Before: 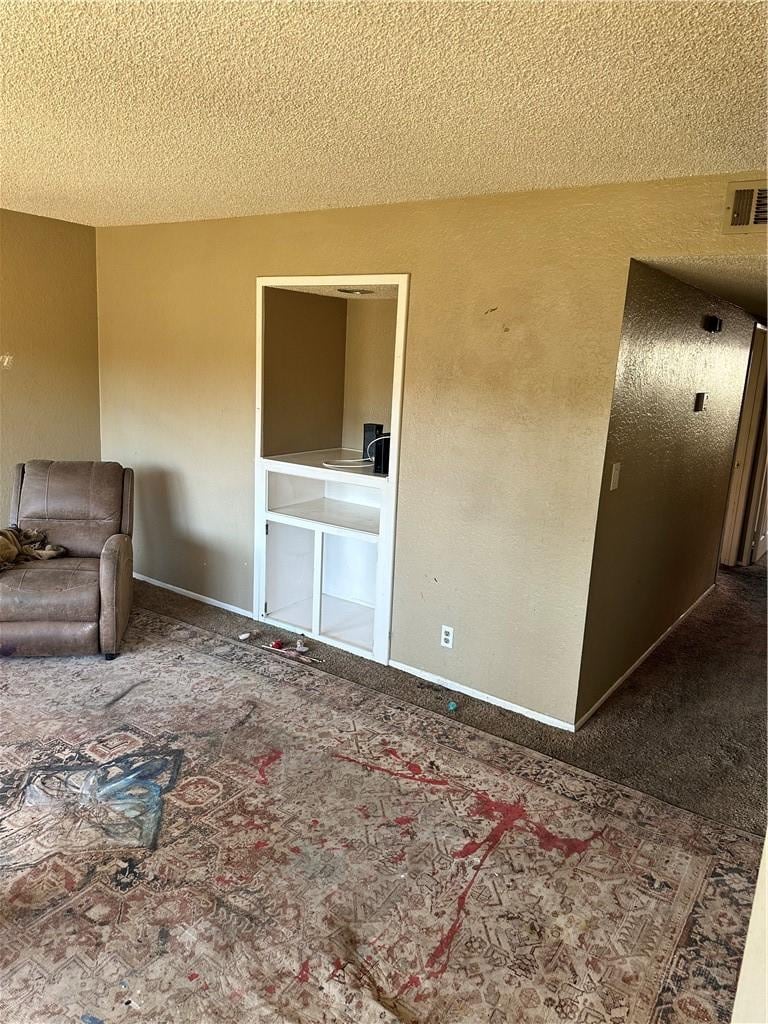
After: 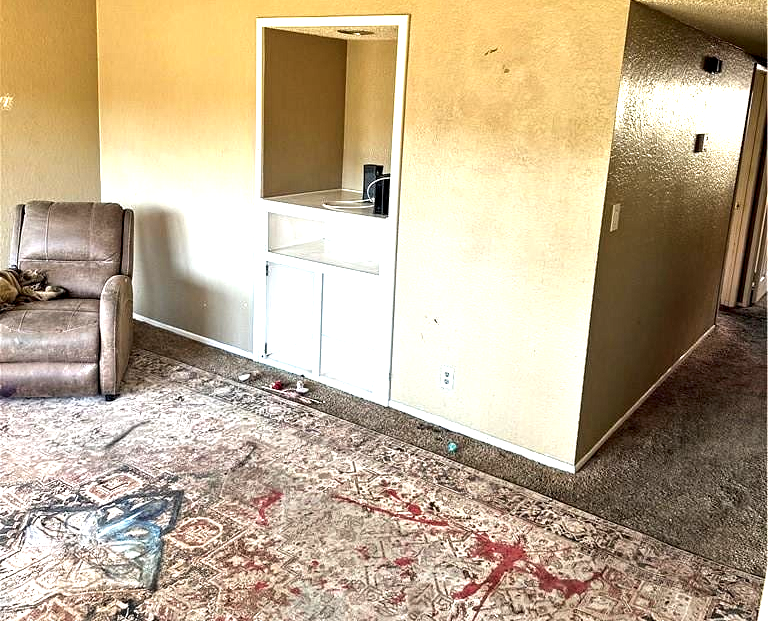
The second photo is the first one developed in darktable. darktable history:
exposure: black level correction 0, exposure 1.1 EV, compensate highlight preservation false
crop and rotate: top 25.357%, bottom 13.942%
contrast equalizer: y [[0.51, 0.537, 0.559, 0.574, 0.599, 0.618], [0.5 ×6], [0.5 ×6], [0 ×6], [0 ×6]]
